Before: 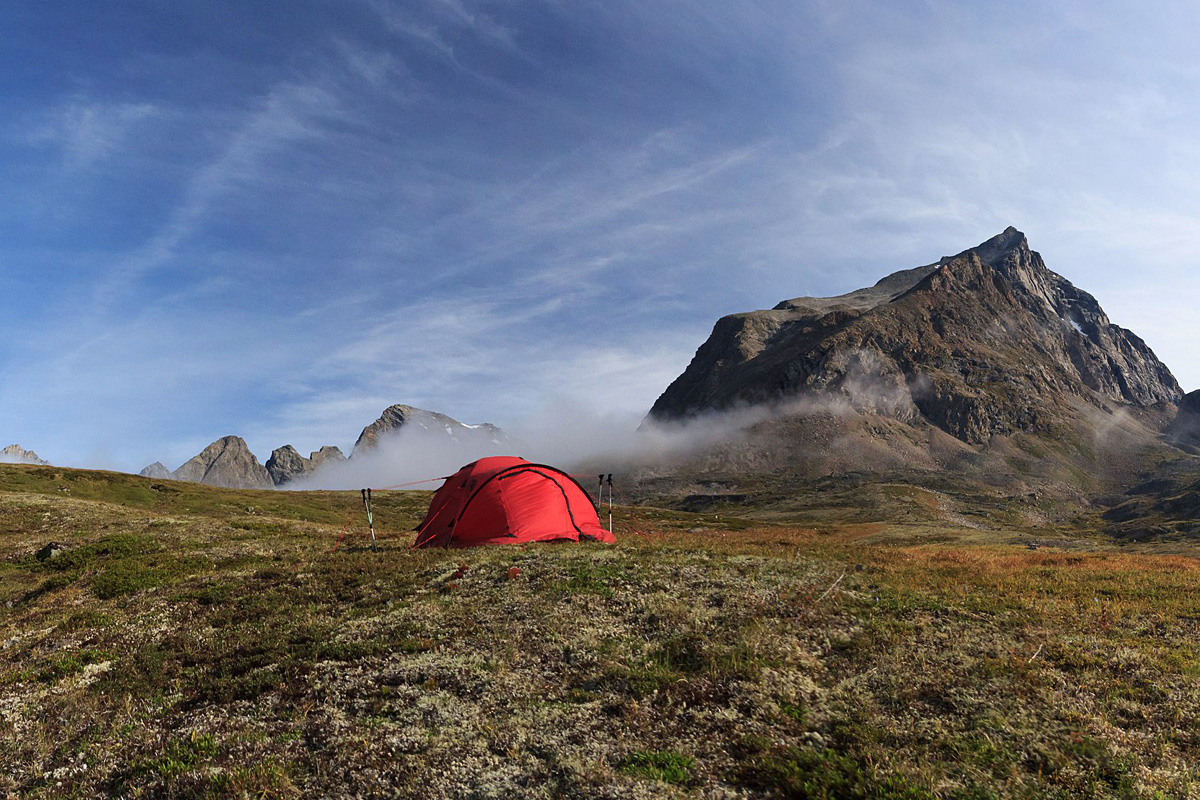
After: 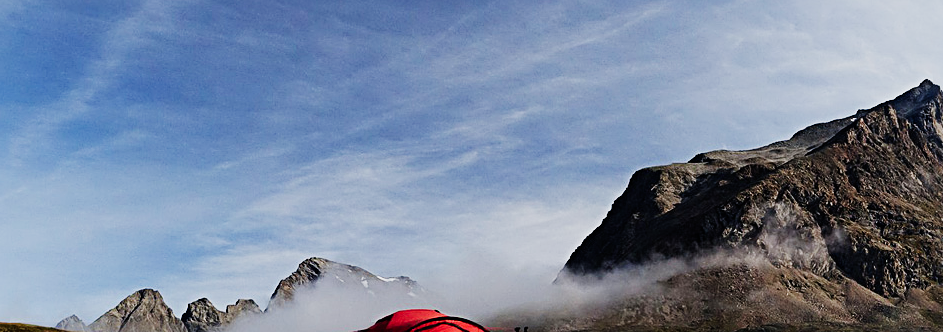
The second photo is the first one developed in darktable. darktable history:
crop: left 7.036%, top 18.398%, right 14.379%, bottom 40.043%
sharpen: radius 4
sigmoid: contrast 1.8, skew -0.2, preserve hue 0%, red attenuation 0.1, red rotation 0.035, green attenuation 0.1, green rotation -0.017, blue attenuation 0.15, blue rotation -0.052, base primaries Rec2020
